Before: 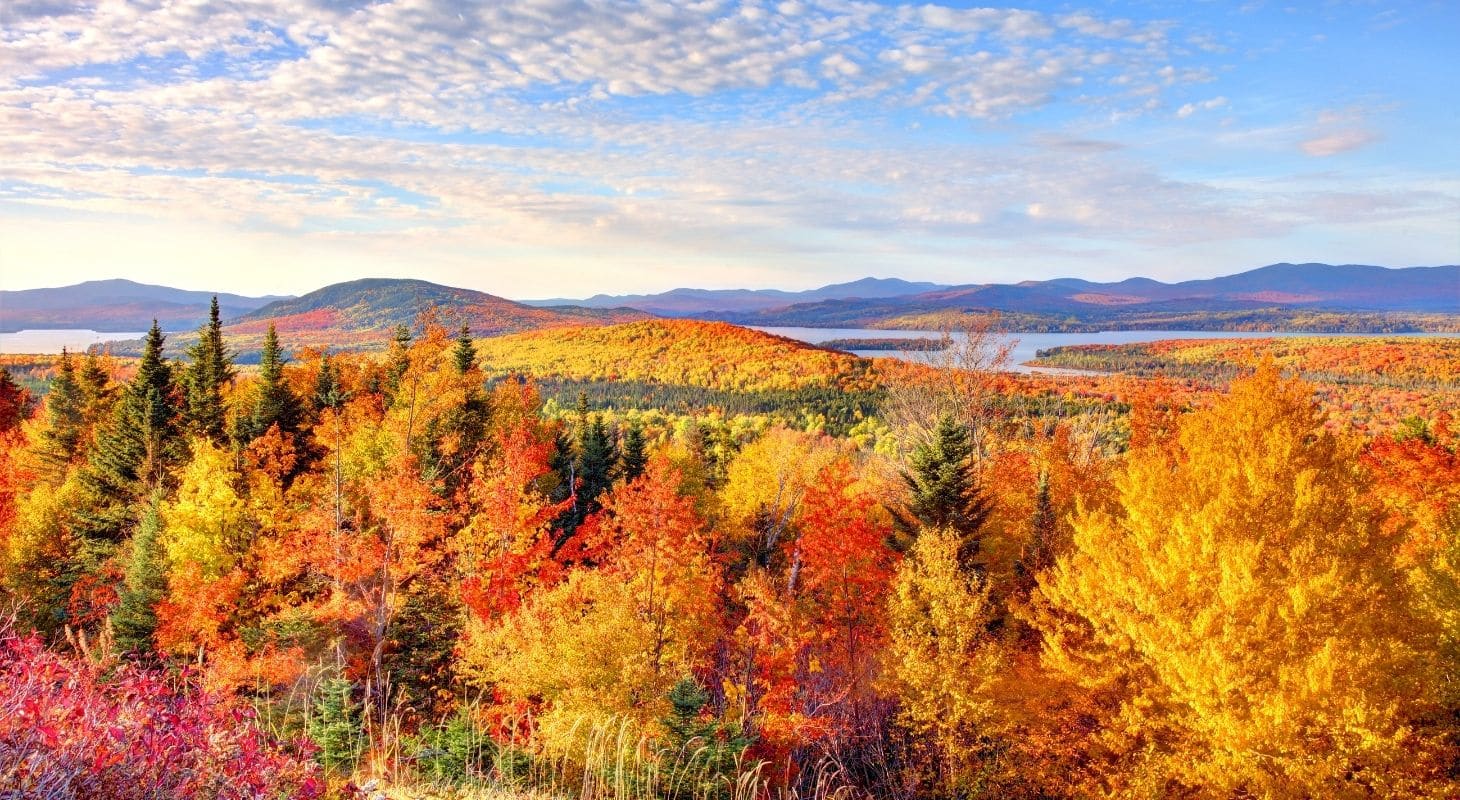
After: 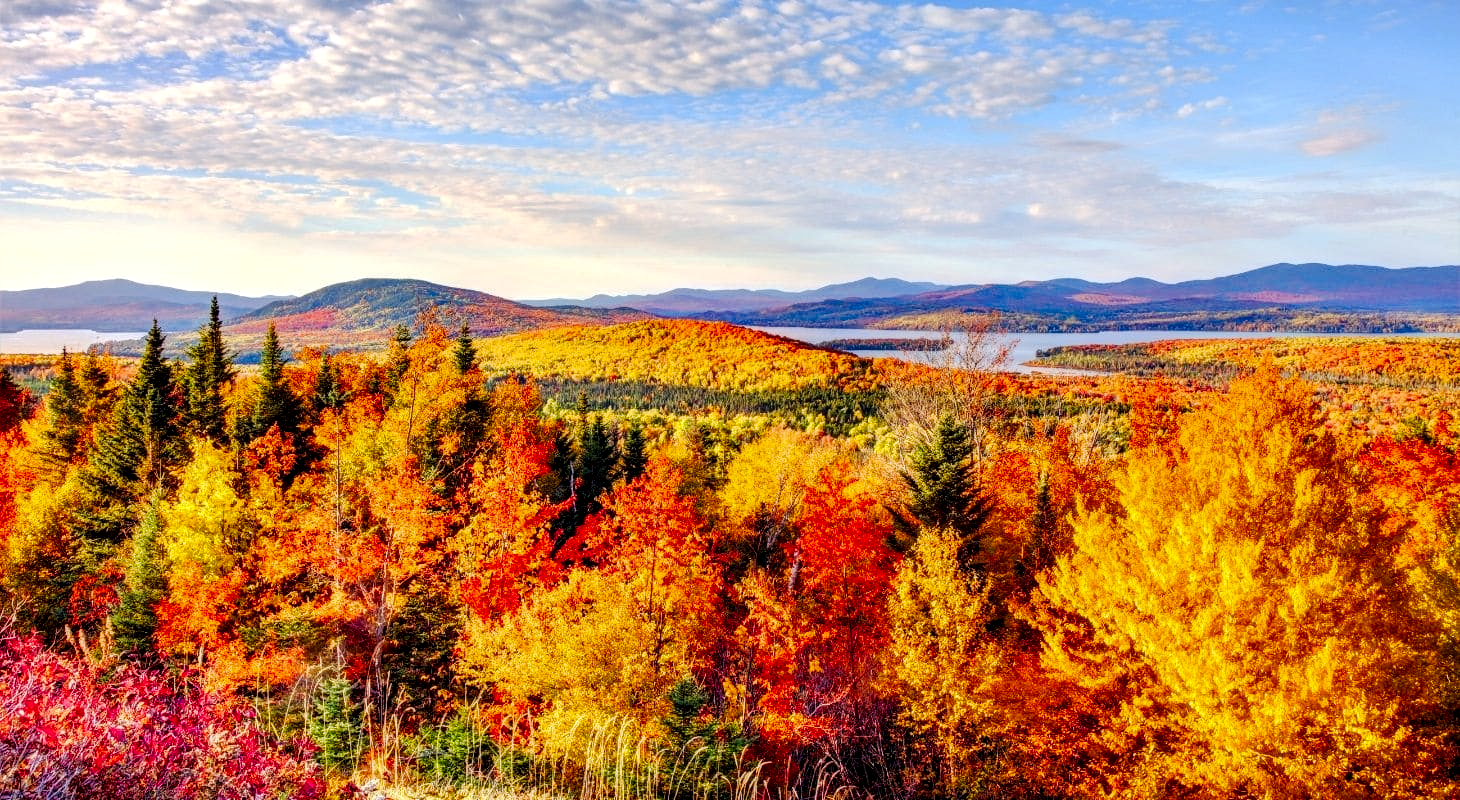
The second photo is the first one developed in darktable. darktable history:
local contrast: detail 130%
tone curve: curves: ch0 [(0, 0) (0.003, 0.007) (0.011, 0.008) (0.025, 0.007) (0.044, 0.009) (0.069, 0.012) (0.1, 0.02) (0.136, 0.035) (0.177, 0.06) (0.224, 0.104) (0.277, 0.16) (0.335, 0.228) (0.399, 0.308) (0.468, 0.418) (0.543, 0.525) (0.623, 0.635) (0.709, 0.723) (0.801, 0.802) (0.898, 0.889) (1, 1)], preserve colors none
